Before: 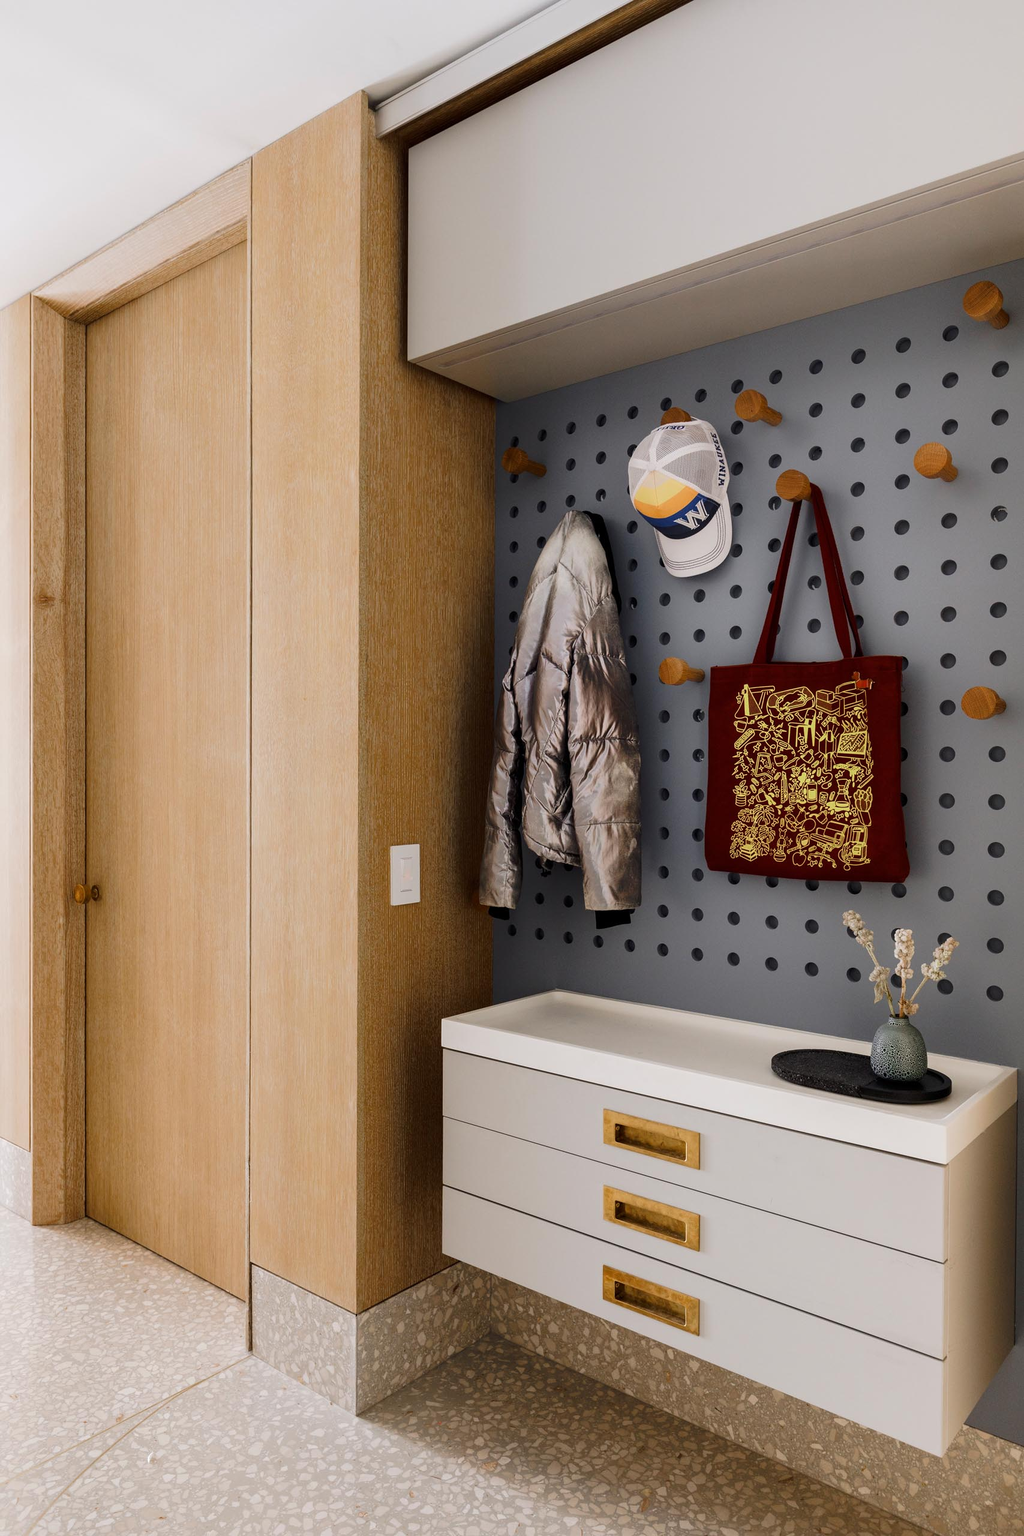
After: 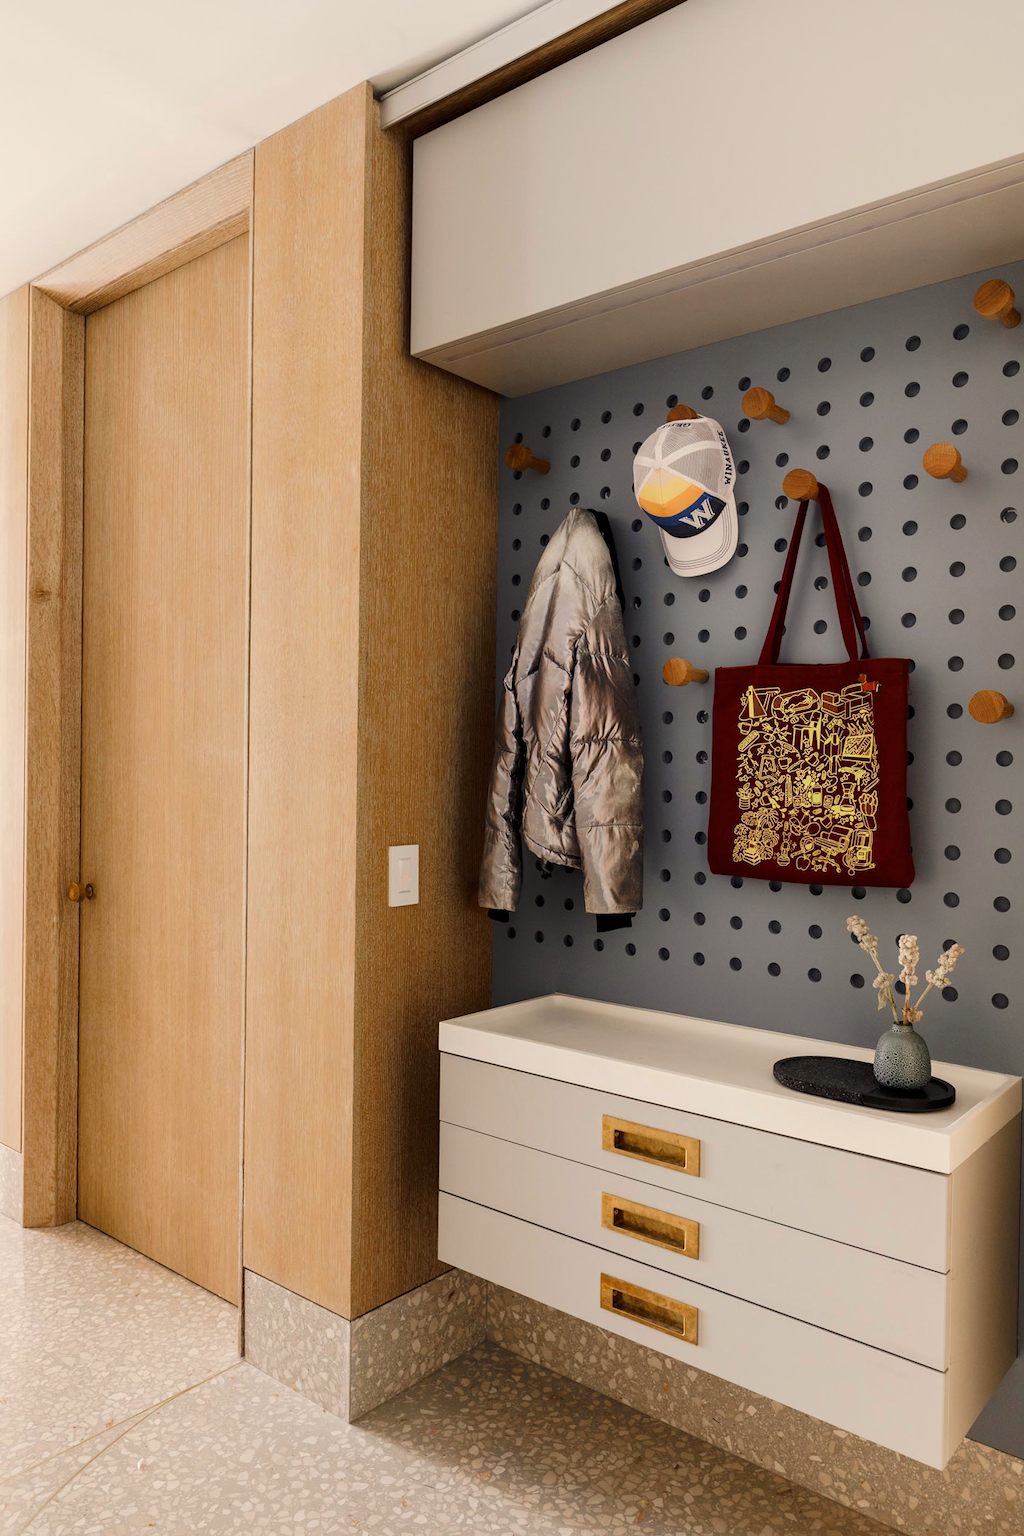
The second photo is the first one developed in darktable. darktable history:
white balance: red 1.045, blue 0.932
crop and rotate: angle -0.5°
